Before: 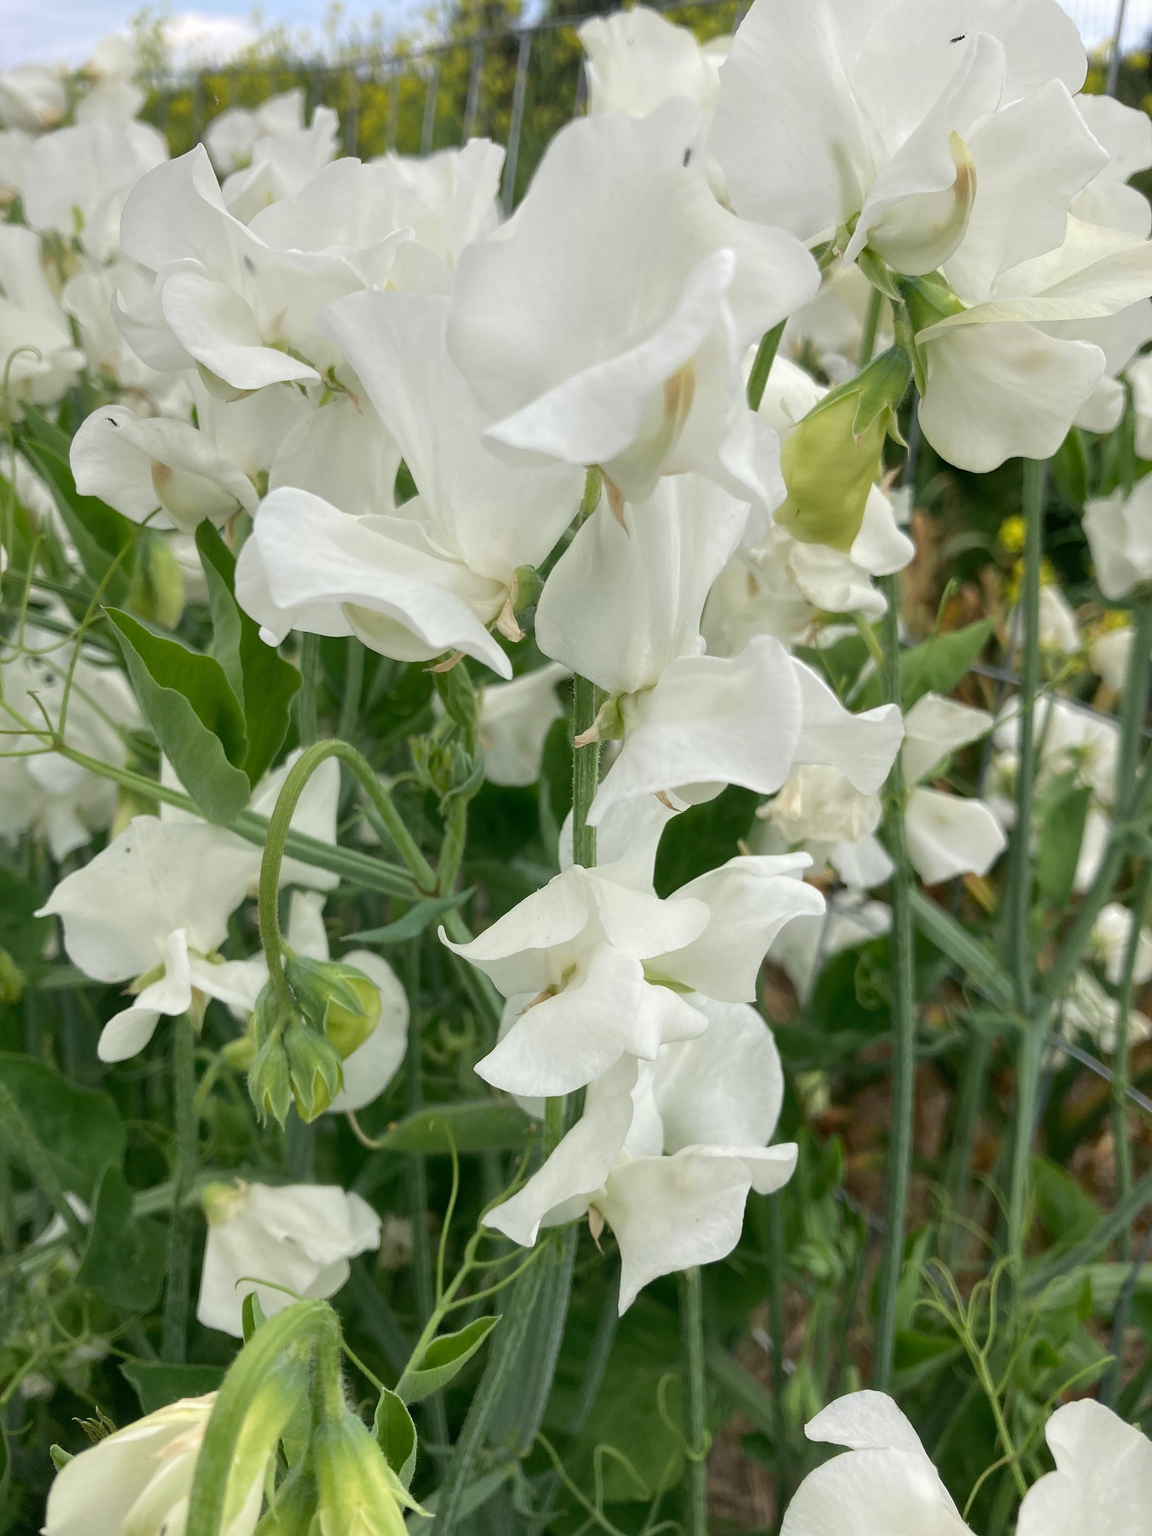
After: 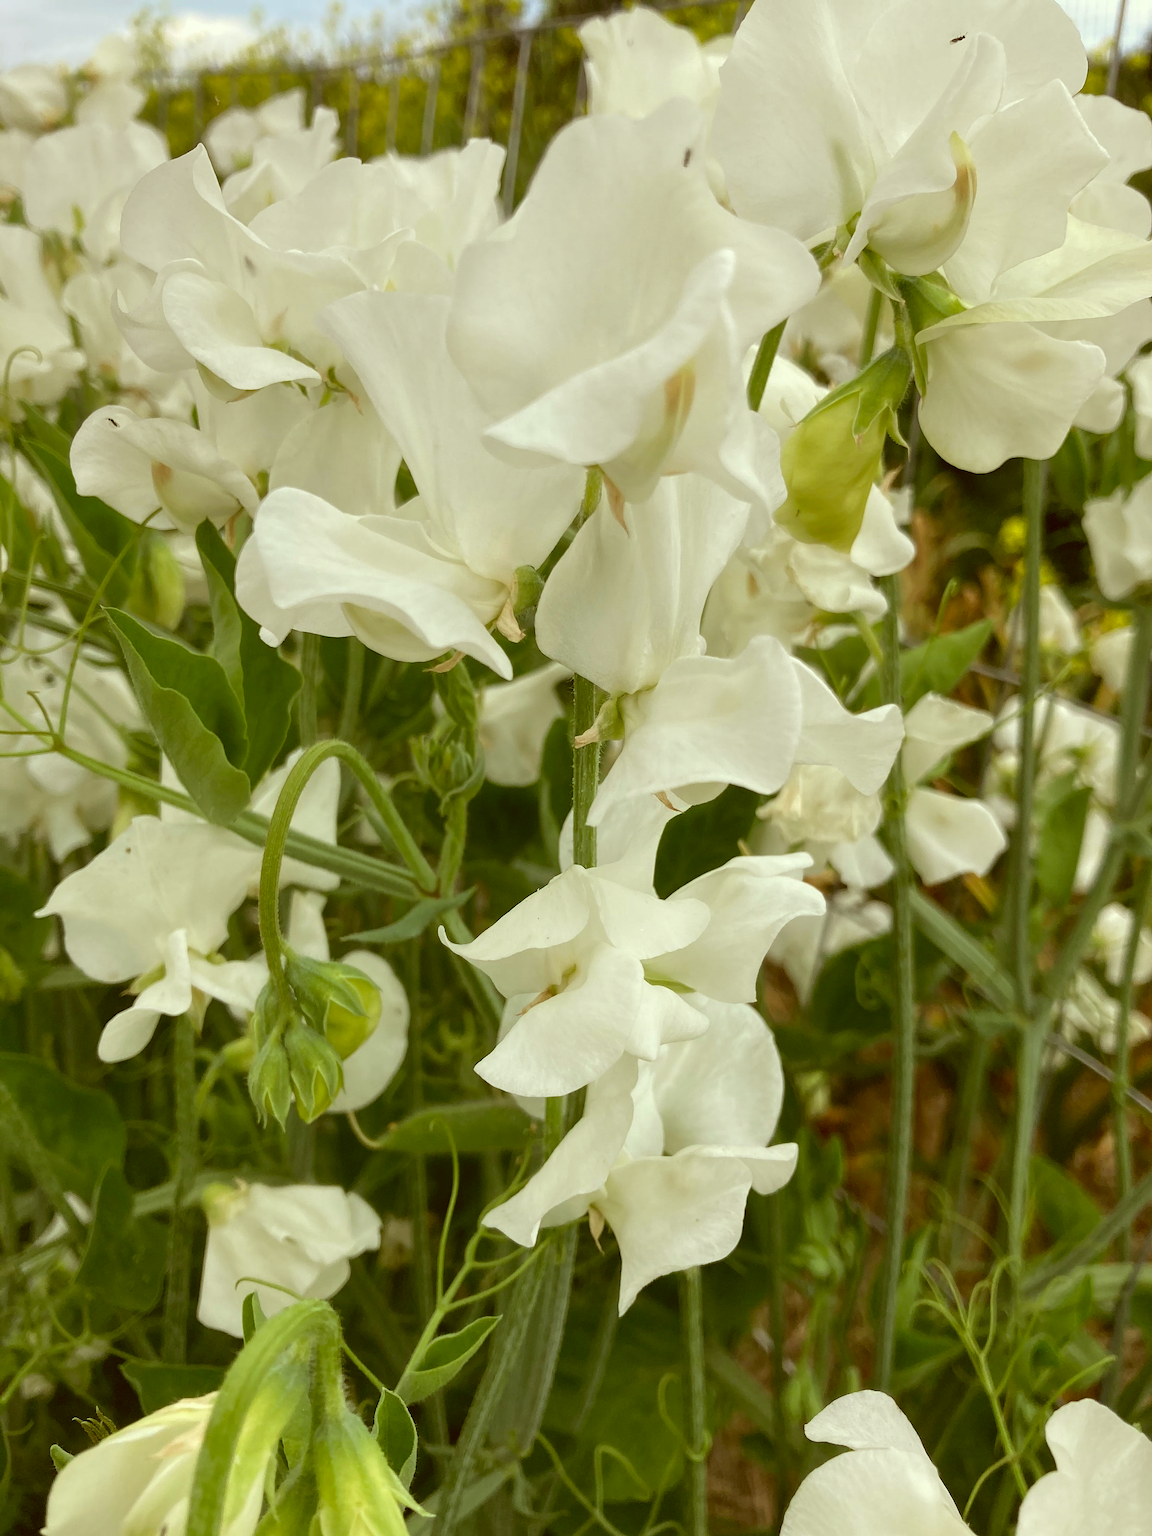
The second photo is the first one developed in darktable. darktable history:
color correction: highlights a* -5.16, highlights b* 9.8, shadows a* 9.67, shadows b* 24.16
